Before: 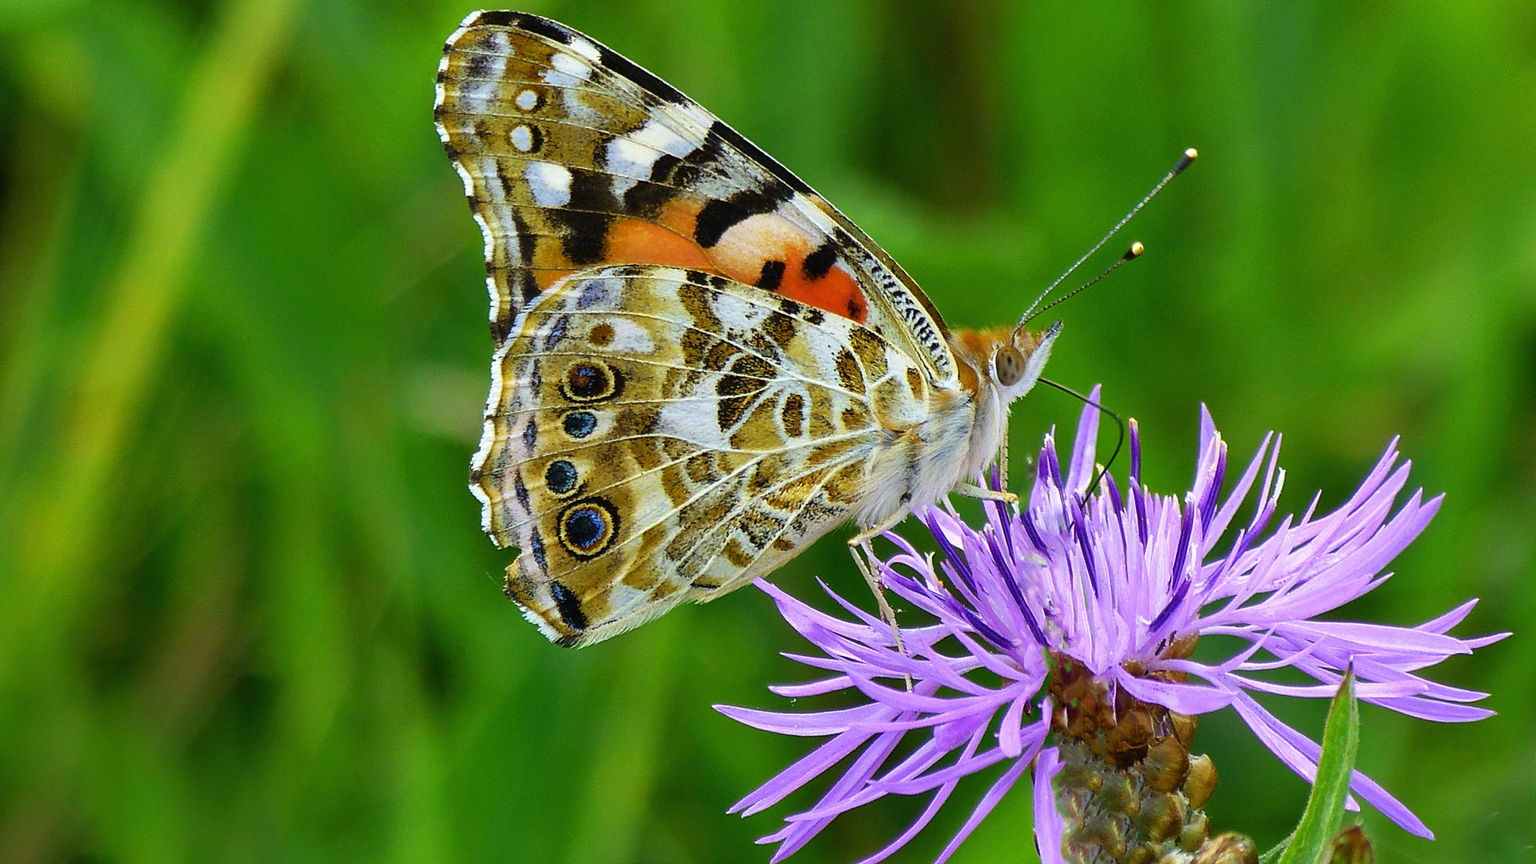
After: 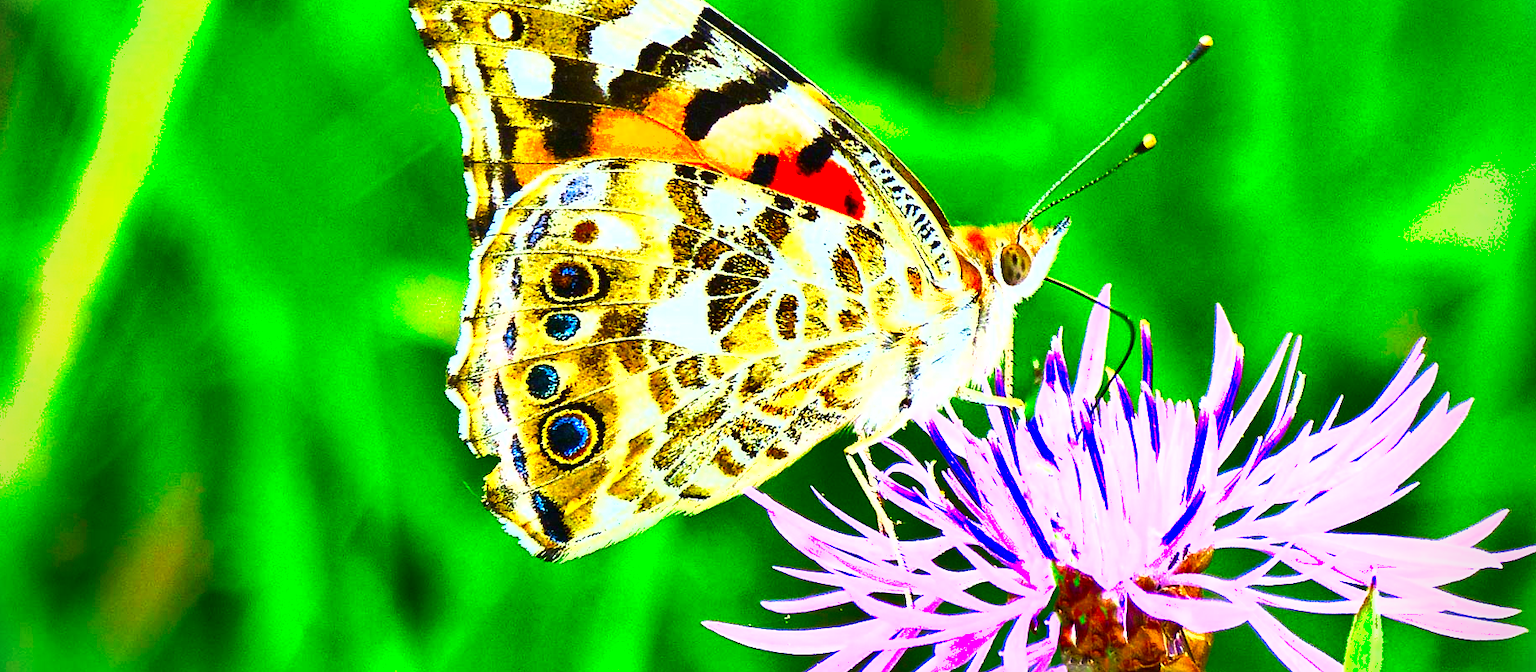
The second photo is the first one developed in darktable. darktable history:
vignetting: fall-off radius 60.92%
velvia: on, module defaults
crop and rotate: left 2.991%, top 13.302%, right 1.981%, bottom 12.636%
color correction: saturation 1.8
tone equalizer: -8 EV -0.75 EV, -7 EV -0.7 EV, -6 EV -0.6 EV, -5 EV -0.4 EV, -3 EV 0.4 EV, -2 EV 0.6 EV, -1 EV 0.7 EV, +0 EV 0.75 EV, edges refinement/feathering 500, mask exposure compensation -1.57 EV, preserve details no
exposure: black level correction 0, exposure 1.379 EV, compensate exposure bias true, compensate highlight preservation false
shadows and highlights: radius 108.52, shadows 23.73, highlights -59.32, low approximation 0.01, soften with gaussian
